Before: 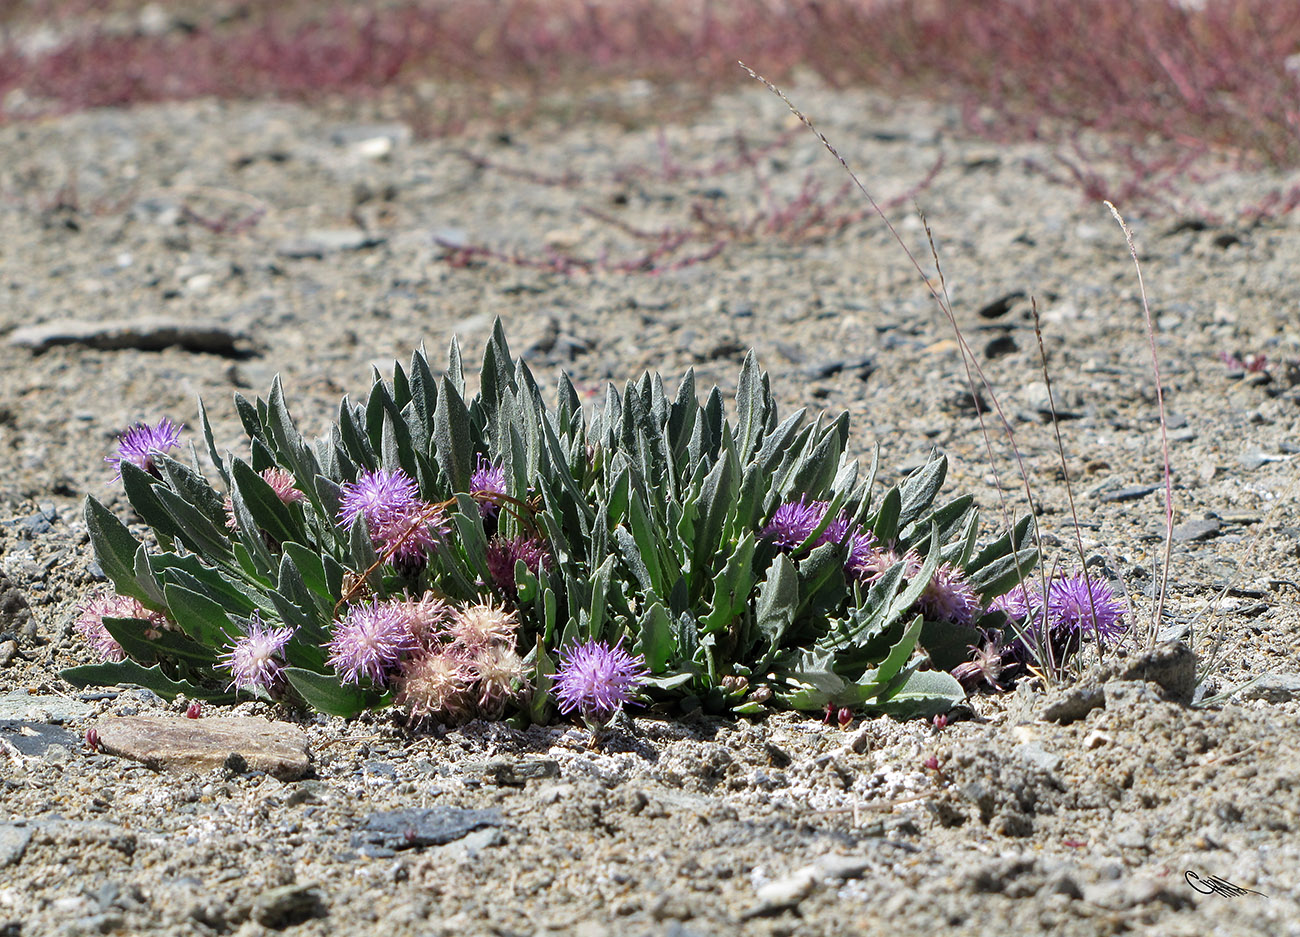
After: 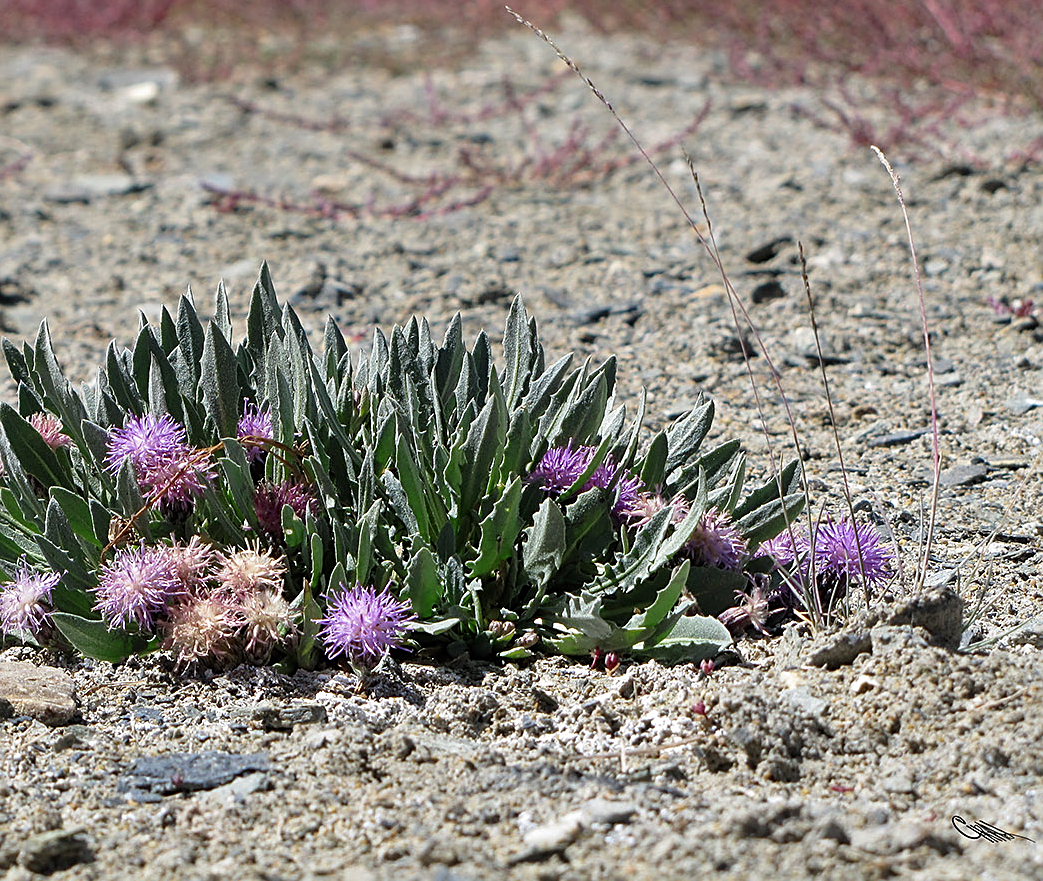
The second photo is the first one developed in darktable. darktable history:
crop and rotate: left 17.973%, top 5.975%, right 1.721%
sharpen: amount 0.492
